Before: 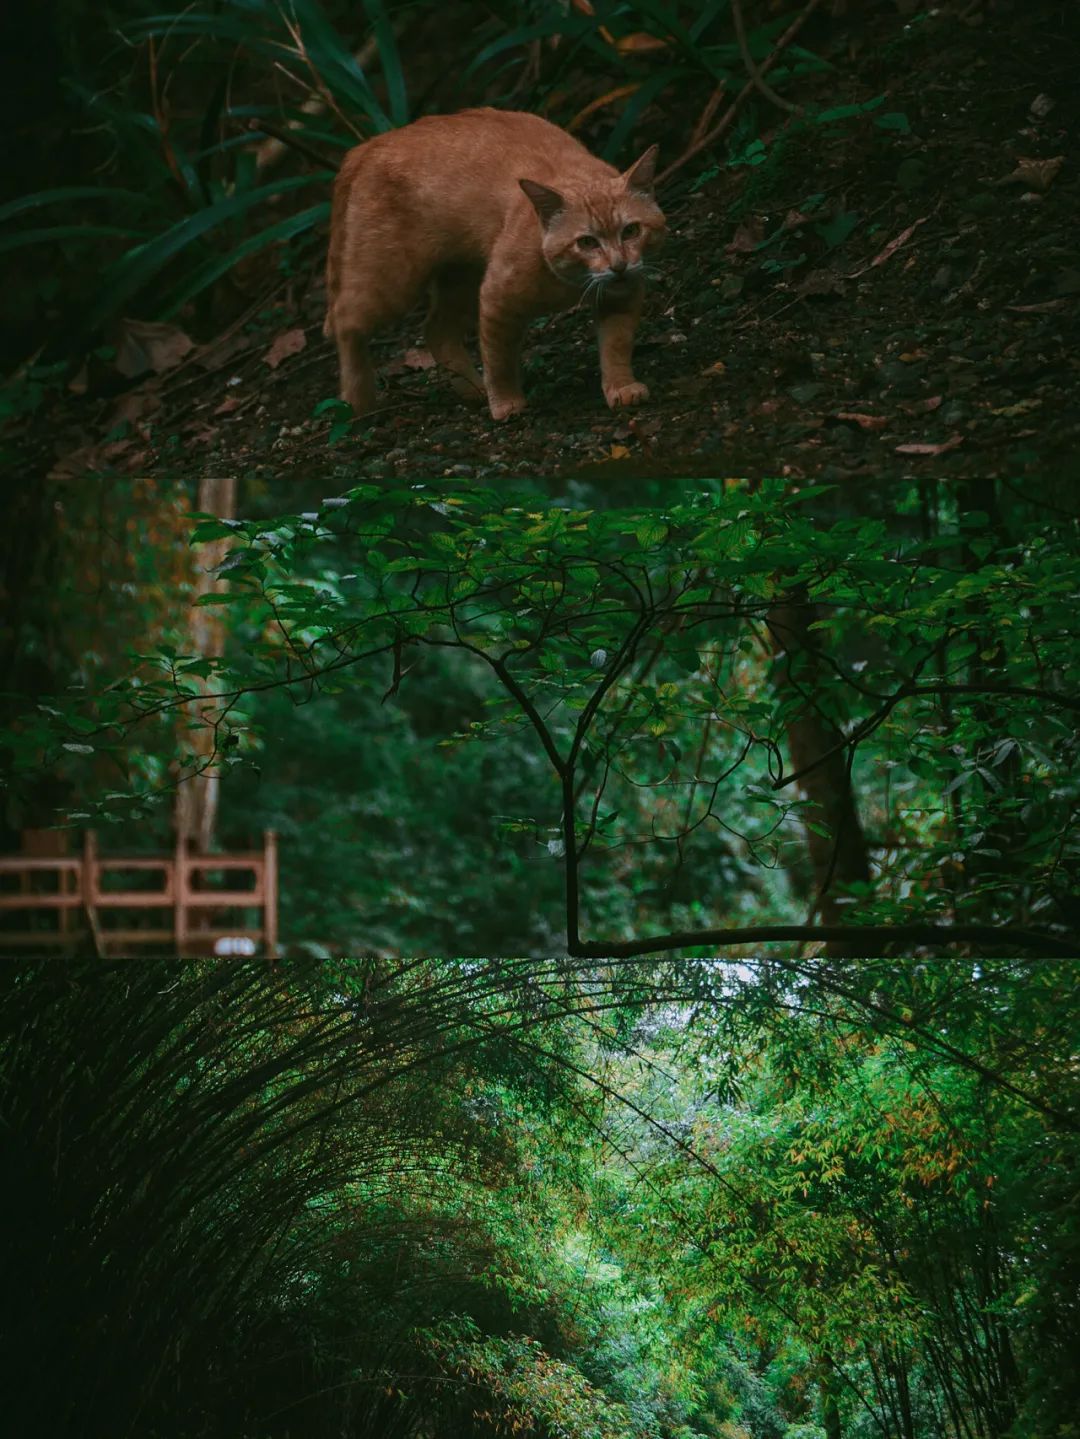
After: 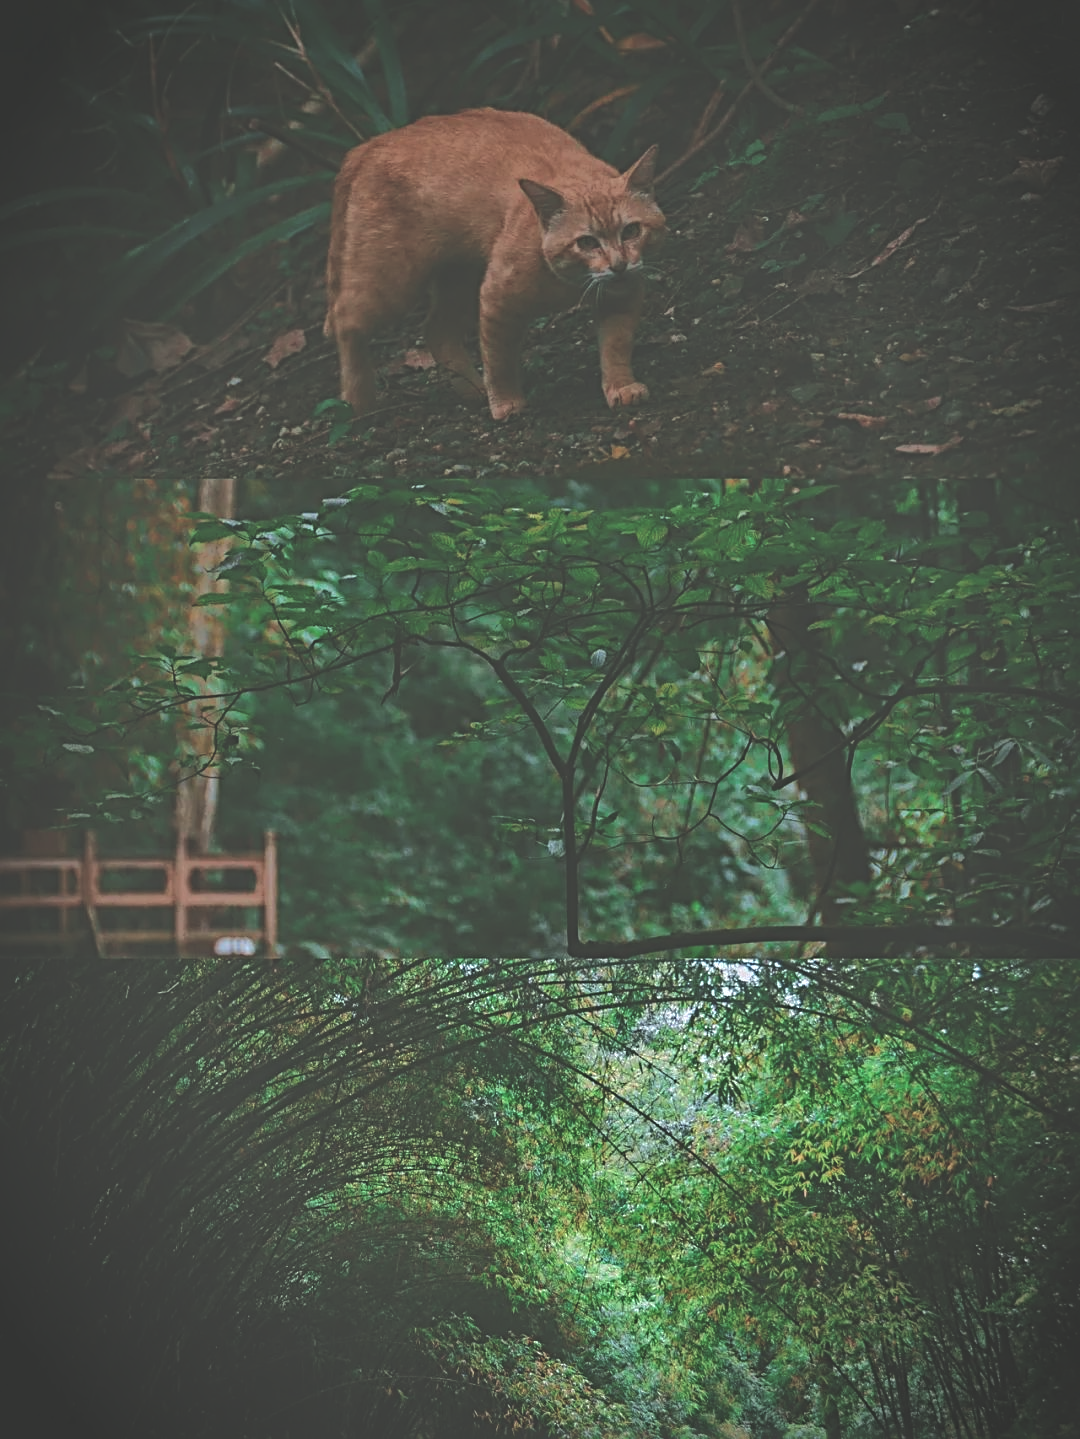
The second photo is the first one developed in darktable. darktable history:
exposure: black level correction -0.04, exposure 0.065 EV, compensate exposure bias true, compensate highlight preservation false
shadows and highlights: on, module defaults
vignetting: automatic ratio true
sharpen: radius 3.963
